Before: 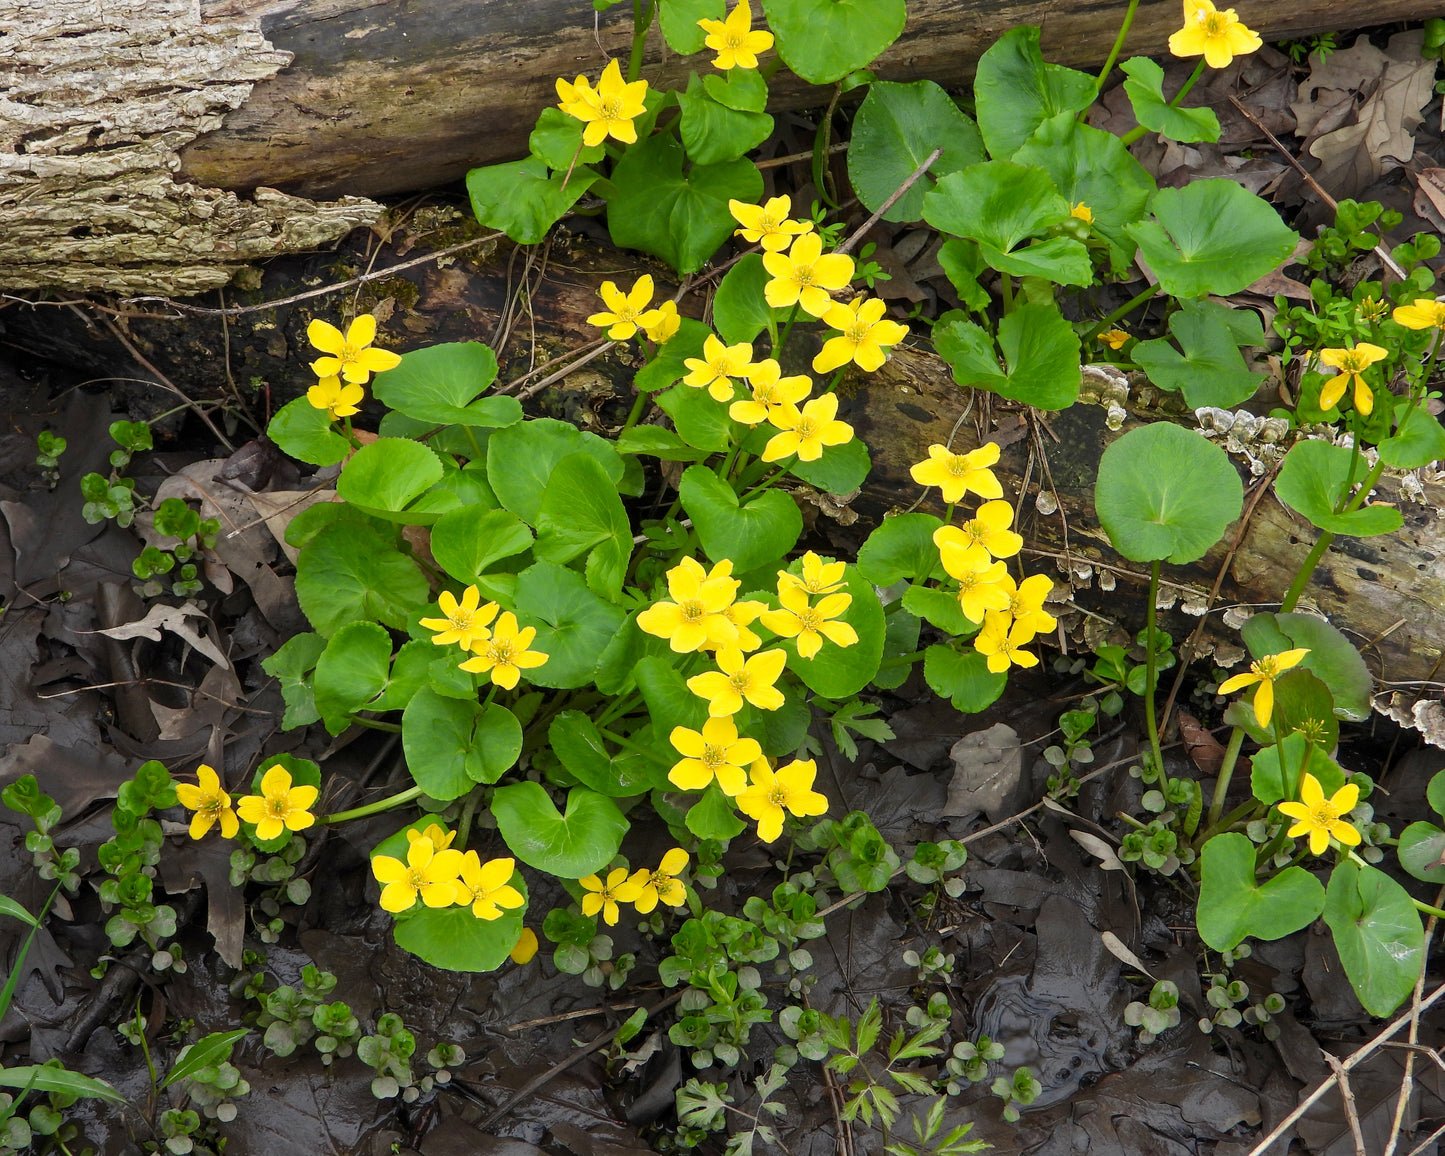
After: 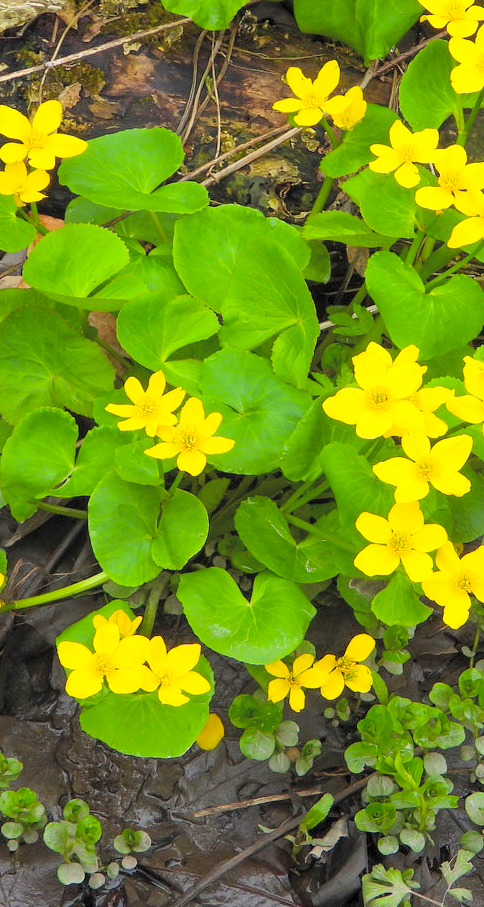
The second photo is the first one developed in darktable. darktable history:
crop and rotate: left 21.77%, top 18.528%, right 44.676%, bottom 2.997%
color balance rgb: global vibrance 42.74%
contrast brightness saturation: contrast 0.1, brightness 0.3, saturation 0.14
